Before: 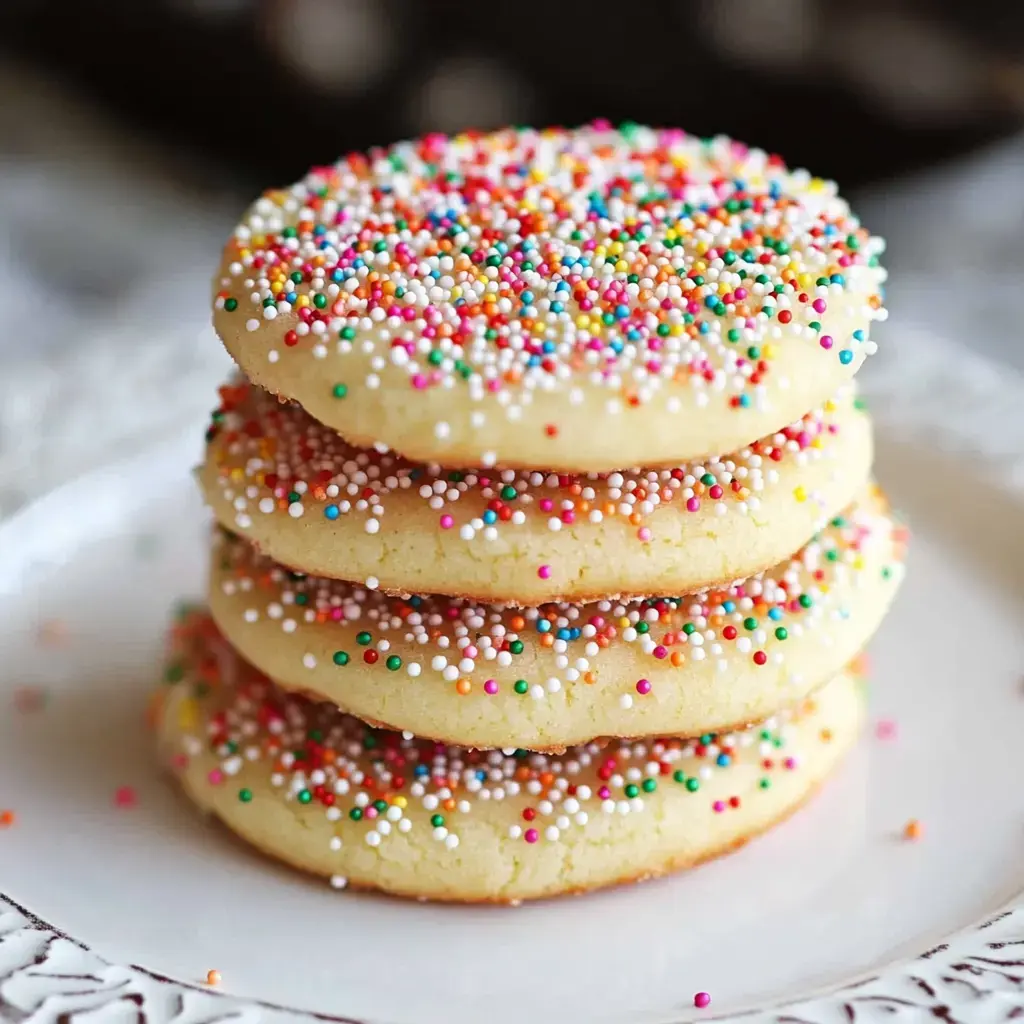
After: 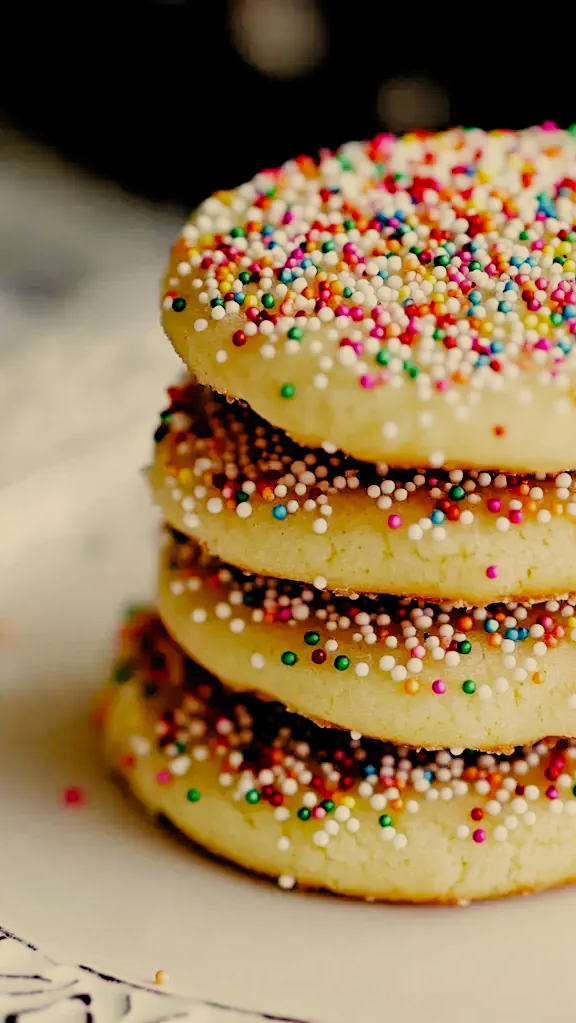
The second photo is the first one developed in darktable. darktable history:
crop: left 5.114%, right 38.589%
color correction: highlights a* 2.72, highlights b* 22.8
filmic rgb: black relative exposure -2.85 EV, white relative exposure 4.56 EV, hardness 1.77, contrast 1.25, preserve chrominance no, color science v5 (2021)
